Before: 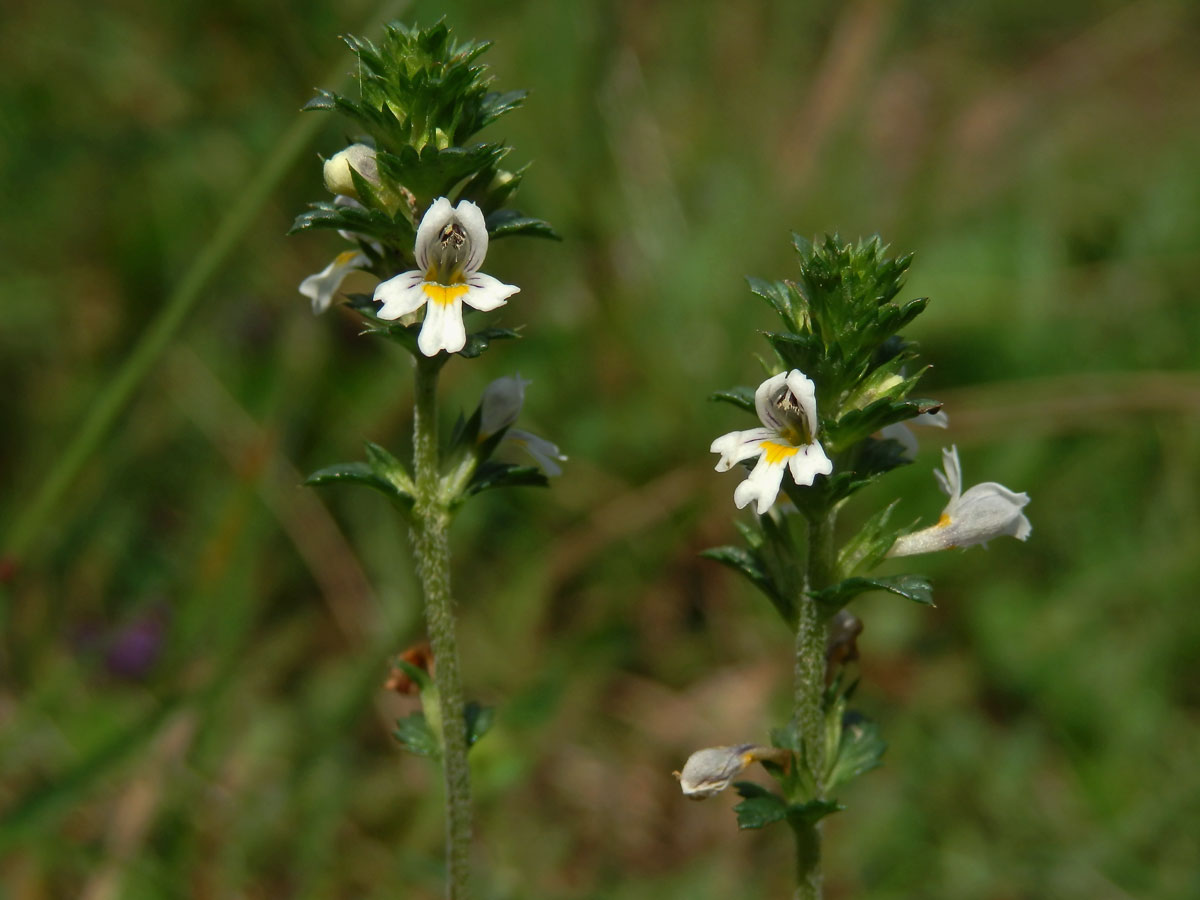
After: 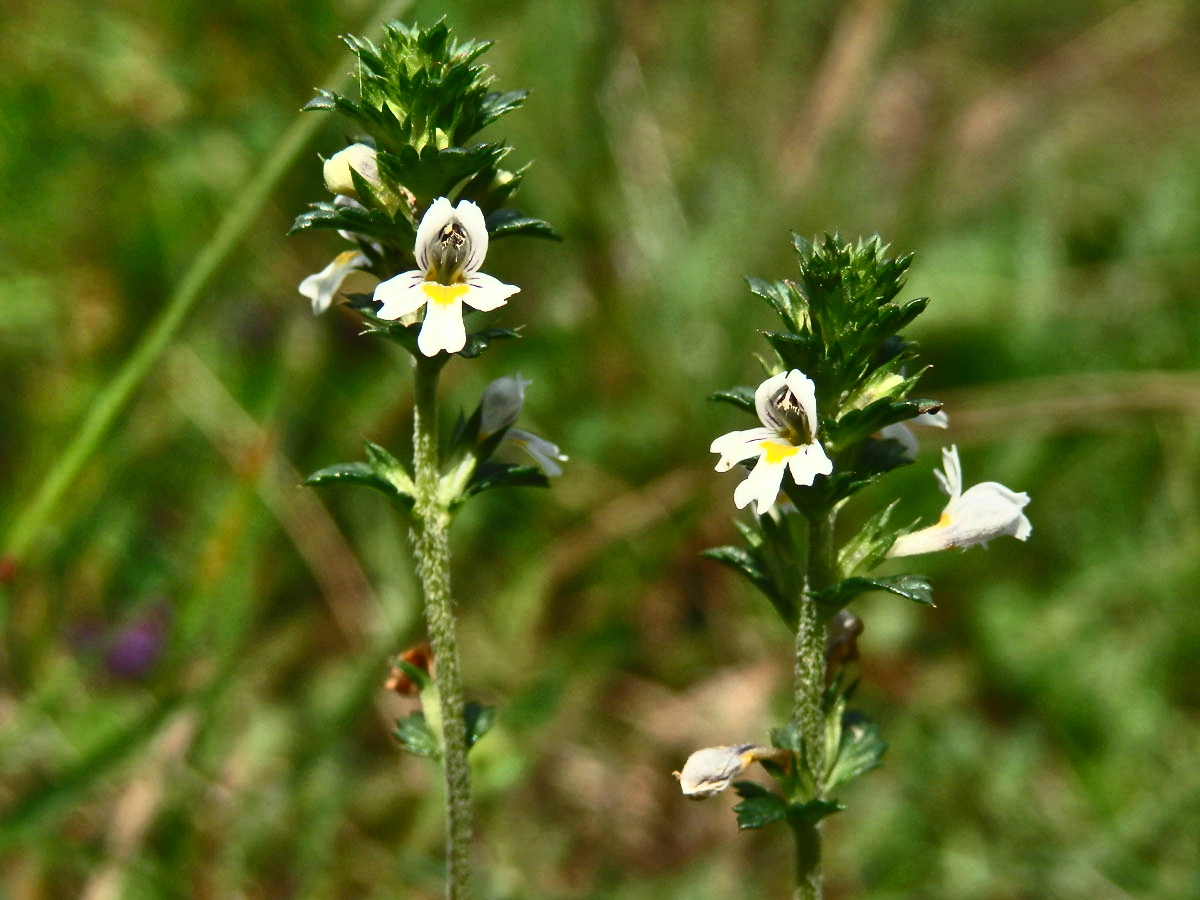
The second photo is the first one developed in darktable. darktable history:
contrast brightness saturation: contrast 0.625, brightness 0.338, saturation 0.141
shadows and highlights: shadows 75.3, highlights -24.12, soften with gaussian
